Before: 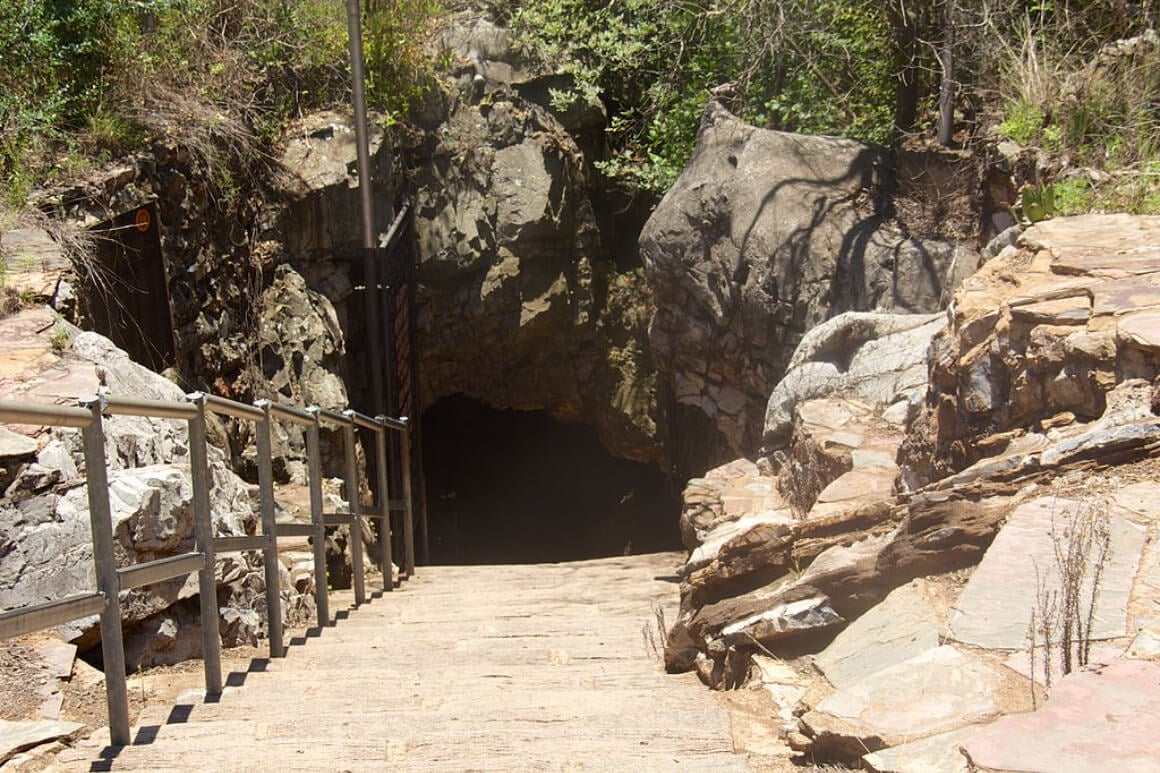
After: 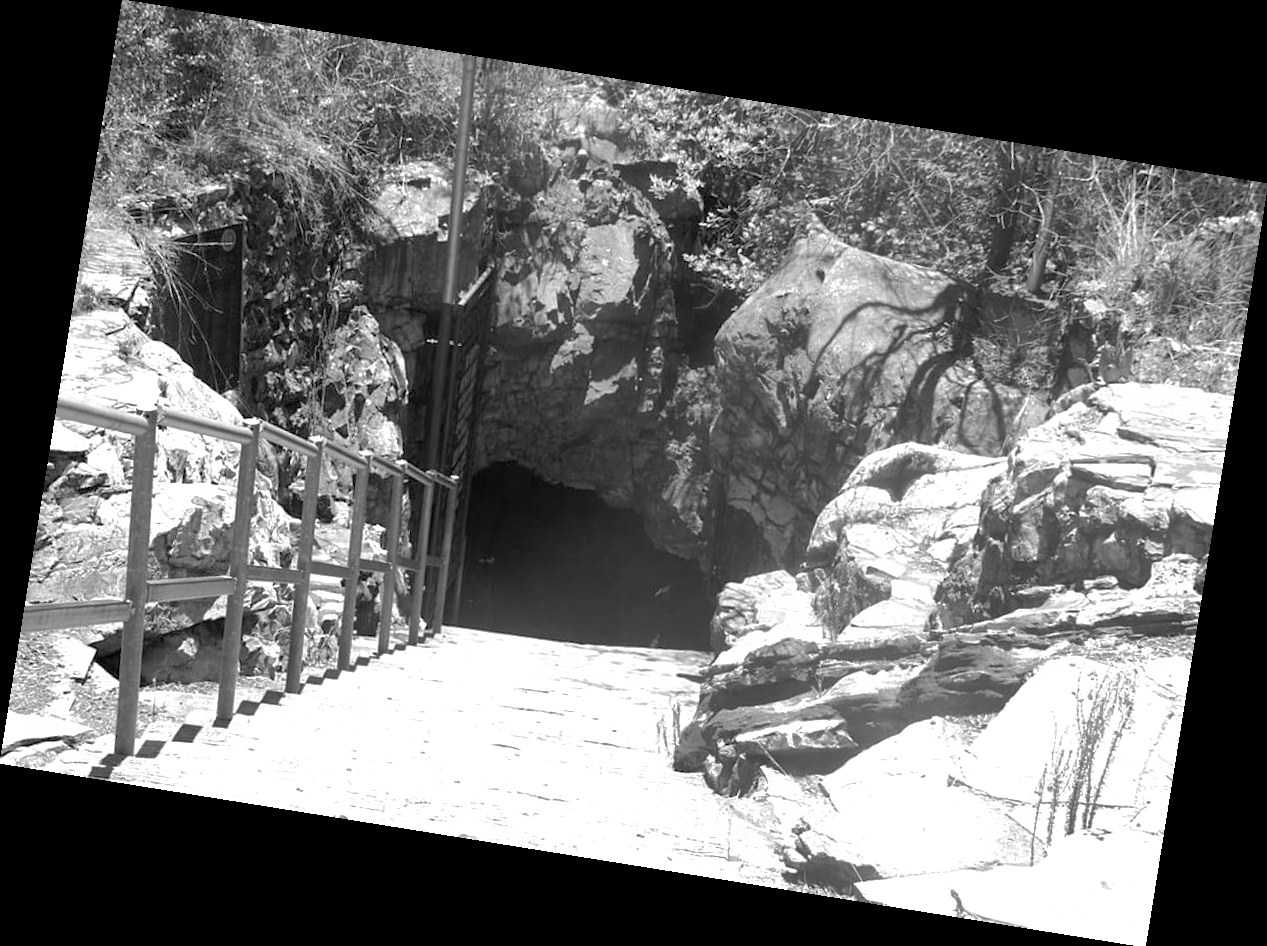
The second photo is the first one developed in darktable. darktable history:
exposure: black level correction 0.001, exposure 0.675 EV, compensate highlight preservation false
monochrome: on, module defaults
rotate and perspective: rotation 9.12°, automatic cropping off
shadows and highlights: on, module defaults
